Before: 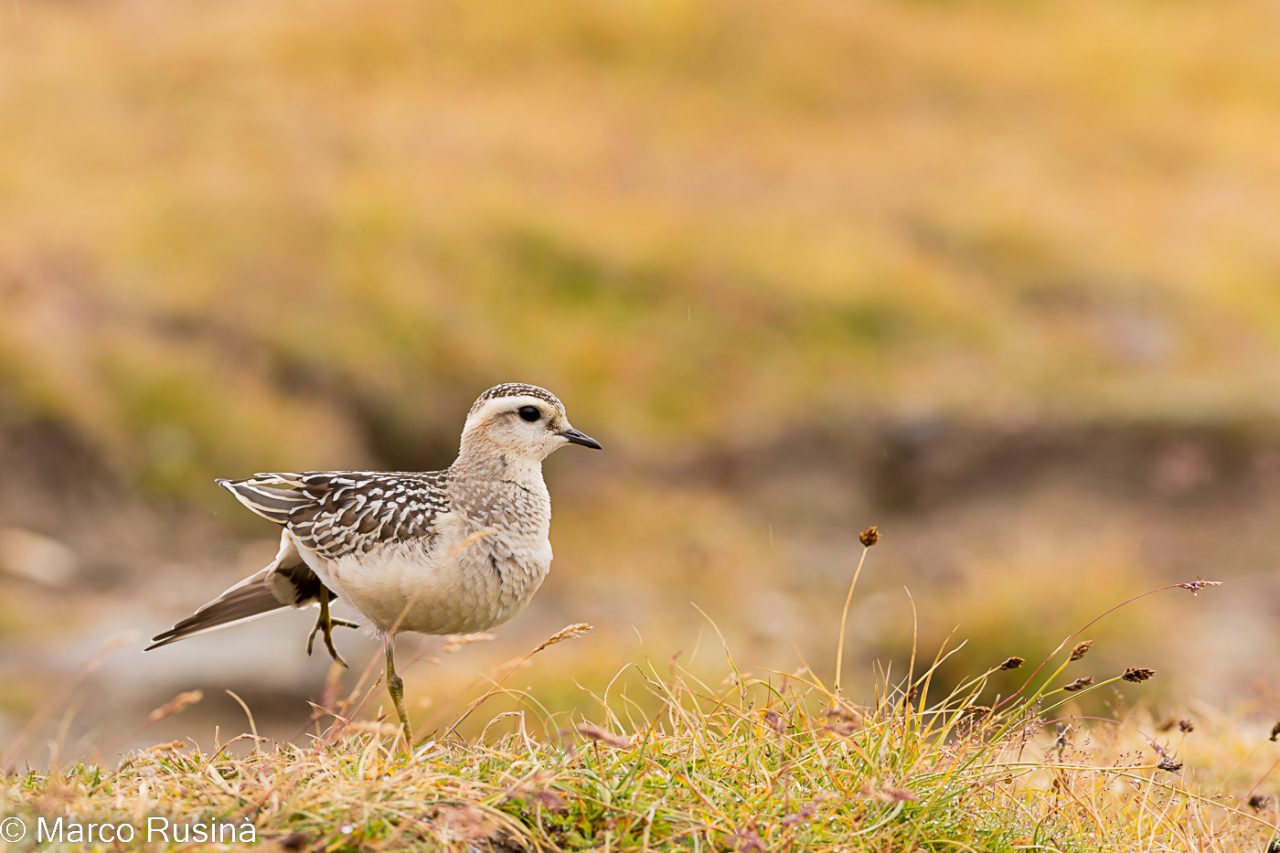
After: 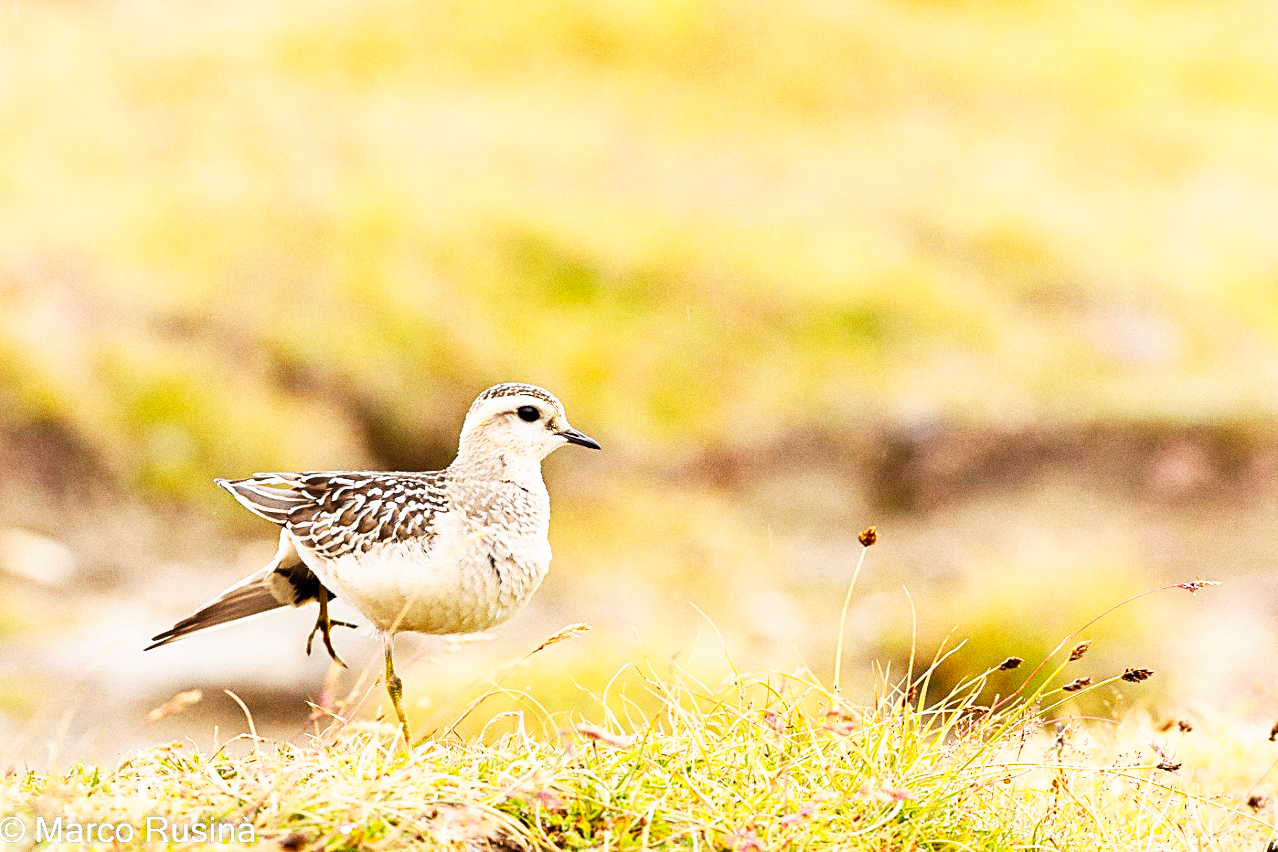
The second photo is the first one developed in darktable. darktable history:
sharpen: amount 0.2
grain: coarseness 0.09 ISO, strength 40%
base curve: curves: ch0 [(0, 0) (0.007, 0.004) (0.027, 0.03) (0.046, 0.07) (0.207, 0.54) (0.442, 0.872) (0.673, 0.972) (1, 1)], preserve colors none
crop and rotate: left 0.126%
